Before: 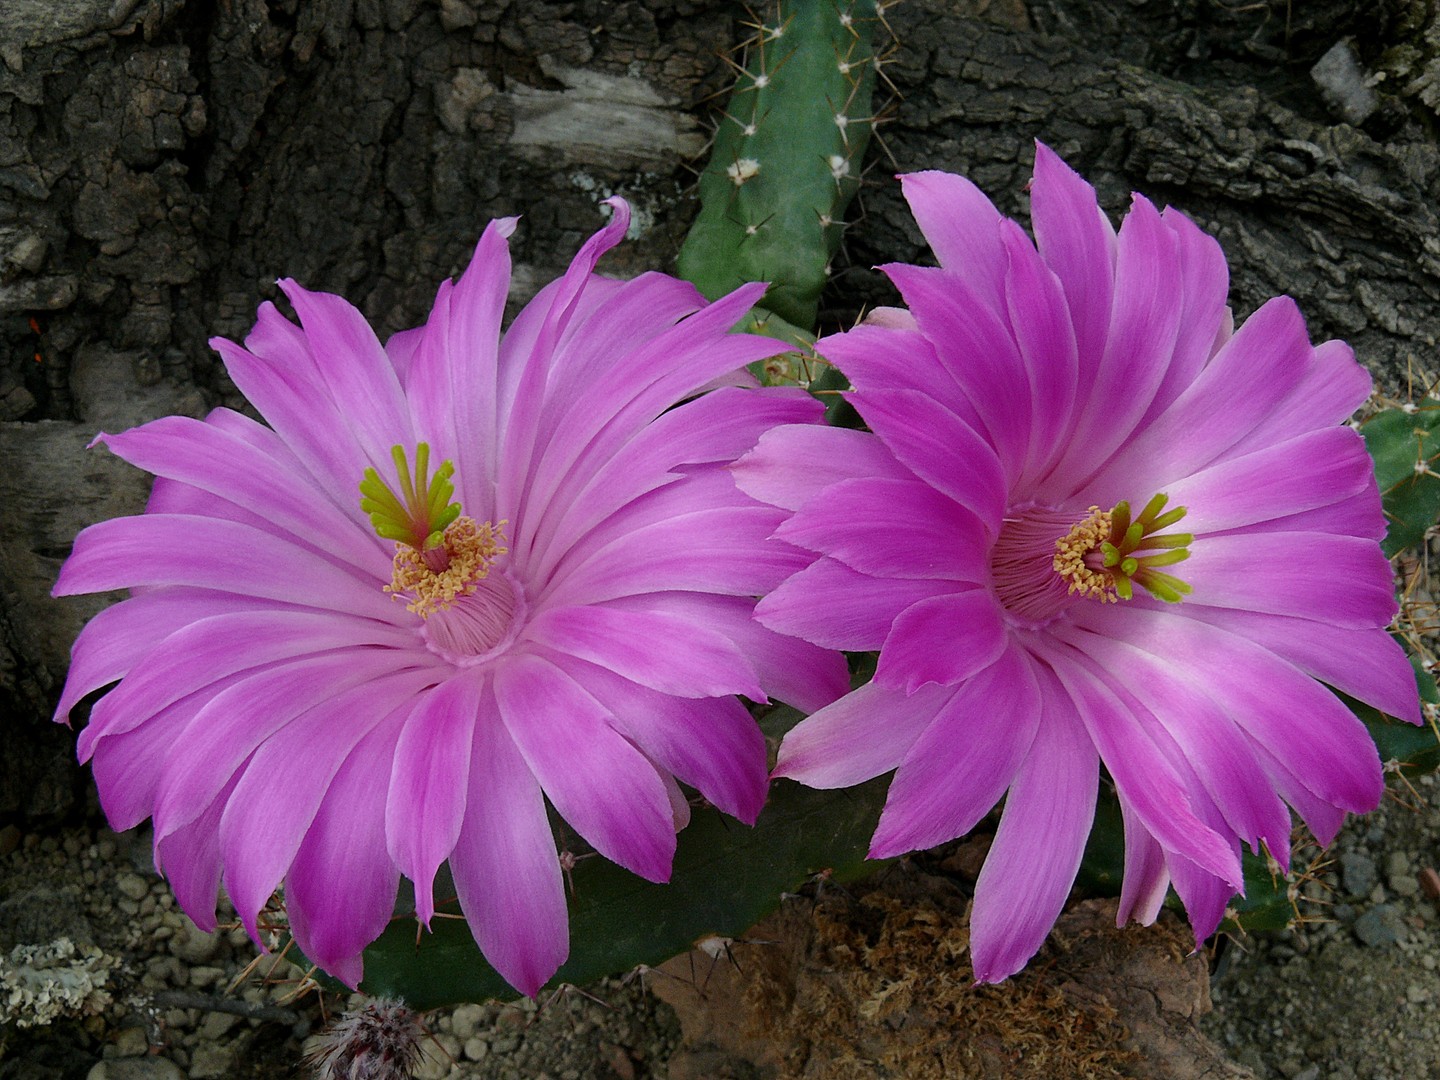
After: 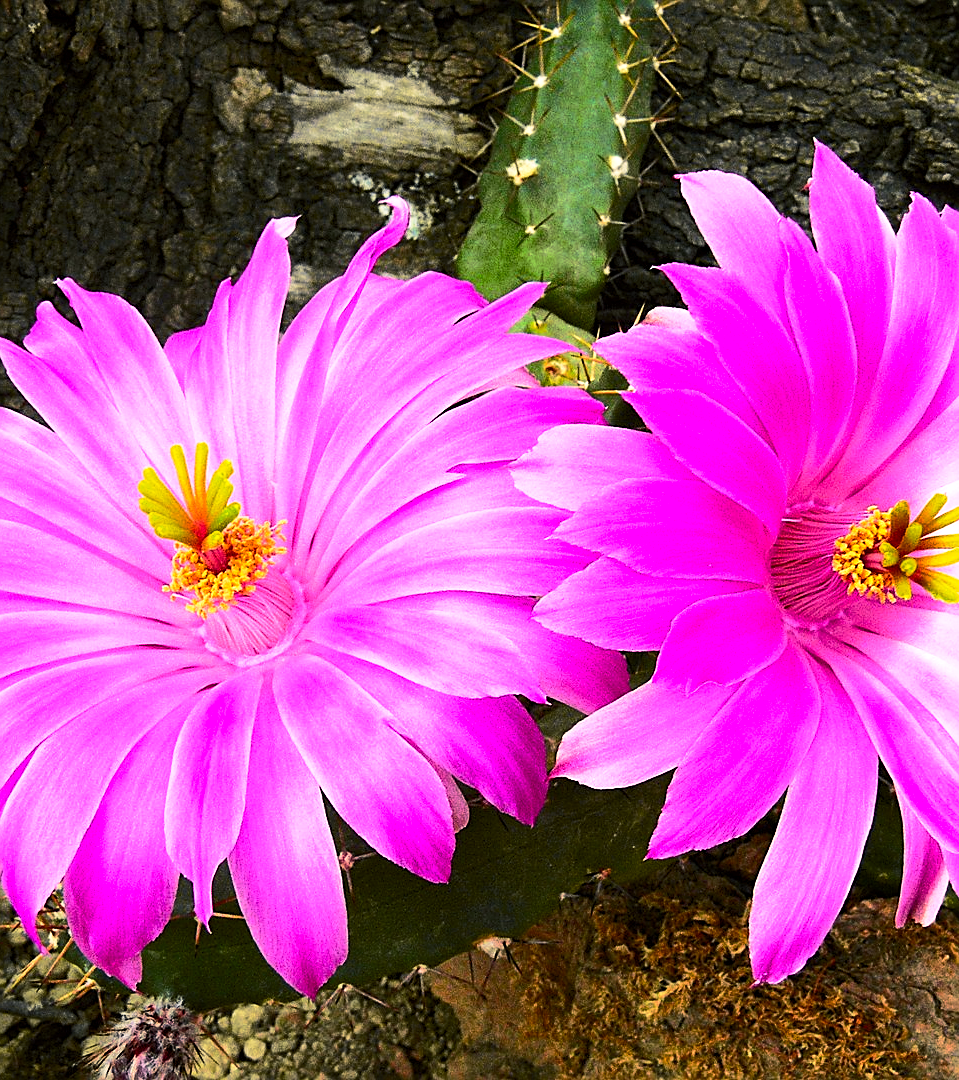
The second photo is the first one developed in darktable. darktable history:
crop and rotate: left 15.409%, right 17.938%
levels: black 0.047%
color balance rgb: shadows lift › chroma 1.045%, shadows lift › hue 216.7°, highlights gain › chroma 2.996%, highlights gain › hue 75.5°, perceptual saturation grading › global saturation 30.214%, global vibrance 14.909%
base curve: curves: ch0 [(0, 0) (0.257, 0.25) (0.482, 0.586) (0.757, 0.871) (1, 1)], preserve colors none
exposure: exposure -0.15 EV, compensate exposure bias true, compensate highlight preservation false
sharpen: on, module defaults
tone curve: curves: ch0 [(0, 0) (0.239, 0.248) (0.508, 0.606) (0.828, 0.878) (1, 1)]; ch1 [(0, 0) (0.401, 0.42) (0.442, 0.47) (0.492, 0.498) (0.511, 0.516) (0.555, 0.586) (0.681, 0.739) (1, 1)]; ch2 [(0, 0) (0.411, 0.433) (0.5, 0.504) (0.545, 0.574) (1, 1)], color space Lab, independent channels, preserve colors none
tone equalizer: -8 EV -0.379 EV, -7 EV -0.378 EV, -6 EV -0.359 EV, -5 EV -0.258 EV, -3 EV 0.206 EV, -2 EV 0.32 EV, -1 EV 0.395 EV, +0 EV 0.405 EV, edges refinement/feathering 500, mask exposure compensation -1.57 EV, preserve details no
